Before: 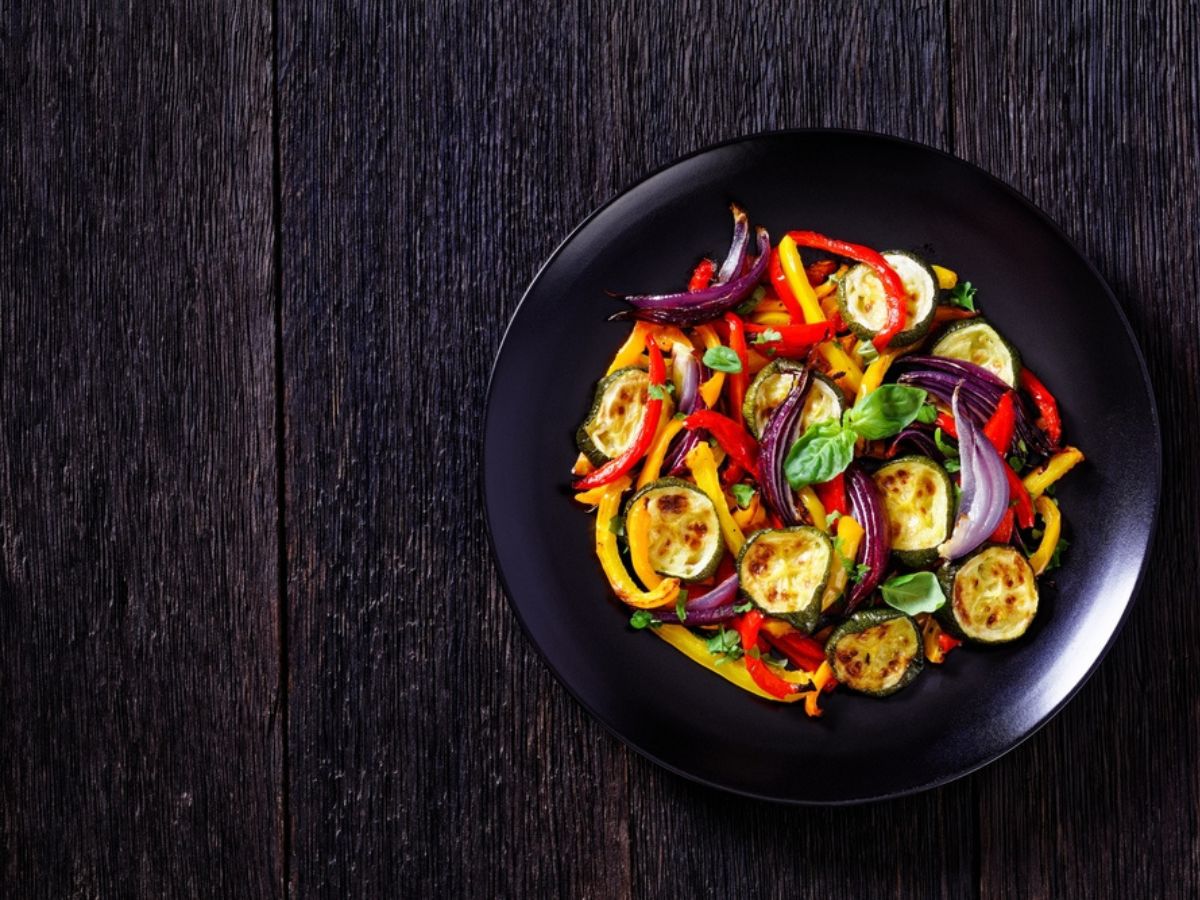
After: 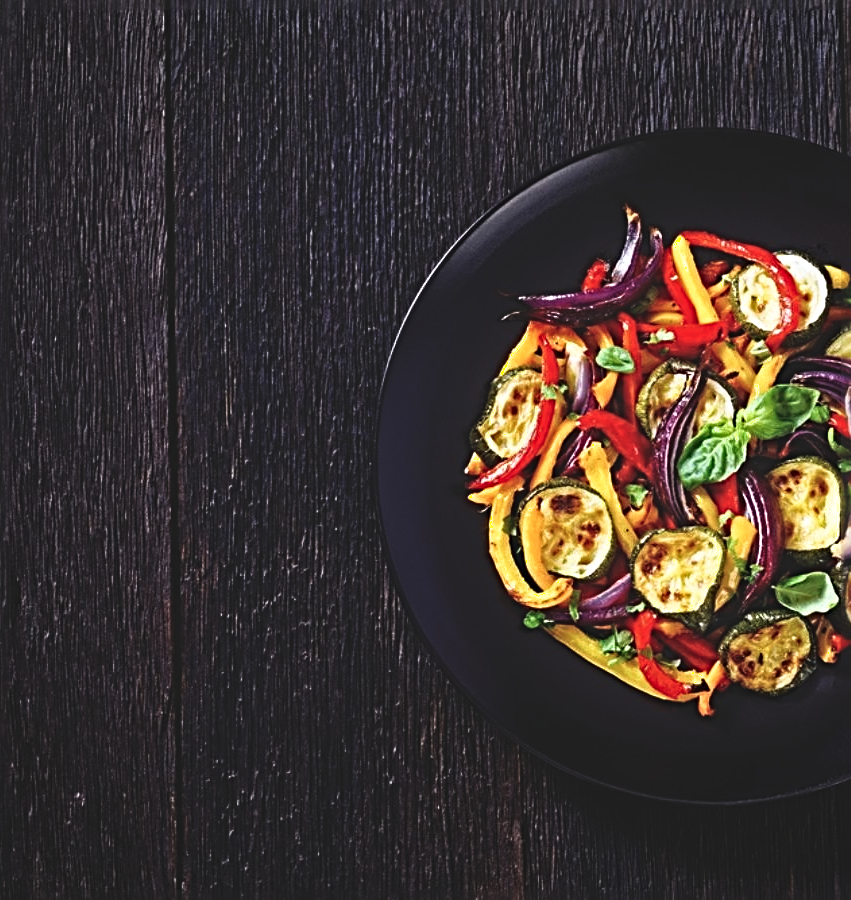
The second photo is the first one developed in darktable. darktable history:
shadows and highlights: shadows -63.65, white point adjustment -5.24, highlights 59.66
crop and rotate: left 8.924%, right 20.113%
exposure: black level correction -0.029, compensate highlight preservation false
haze removal: compatibility mode true, adaptive false
sharpen: radius 3.679, amount 0.94
